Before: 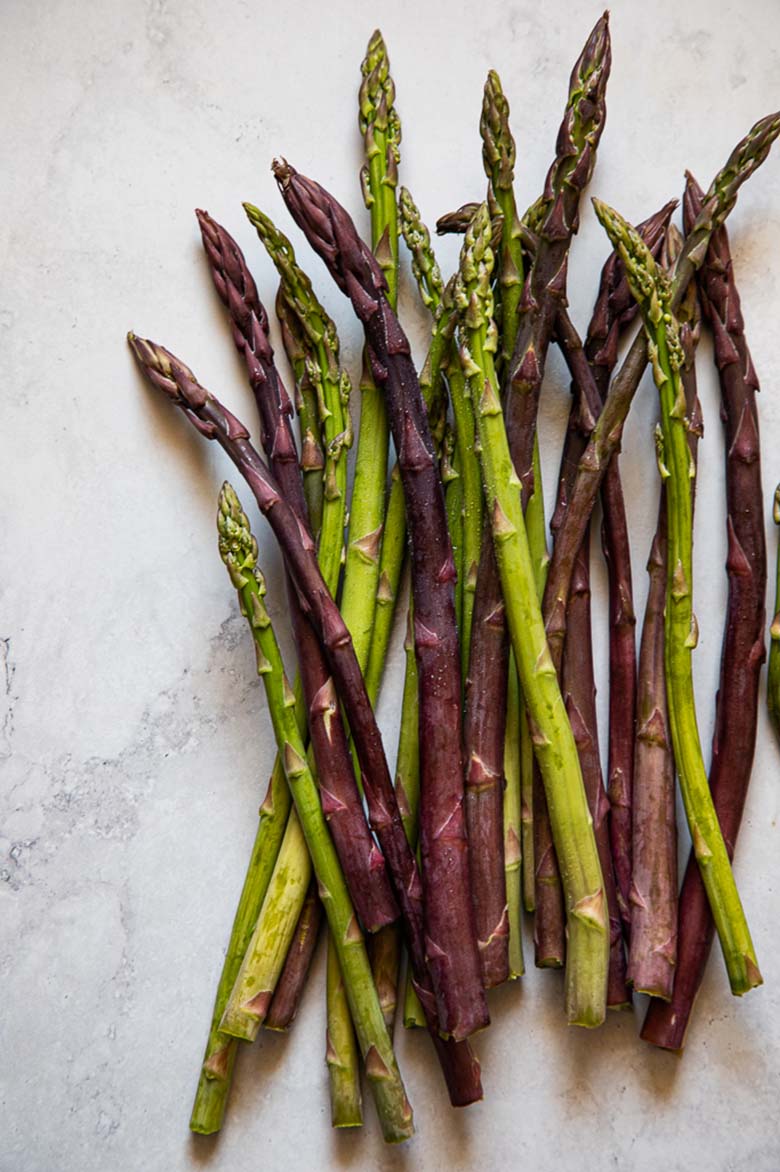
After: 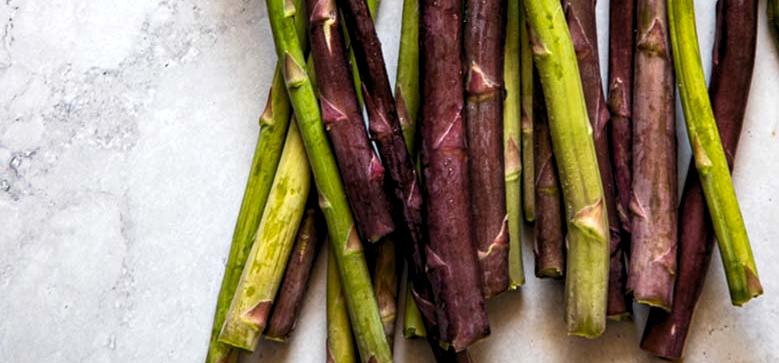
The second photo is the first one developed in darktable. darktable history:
crop and rotate: top 58.957%, bottom 10.053%
levels: levels [0.055, 0.477, 0.9]
